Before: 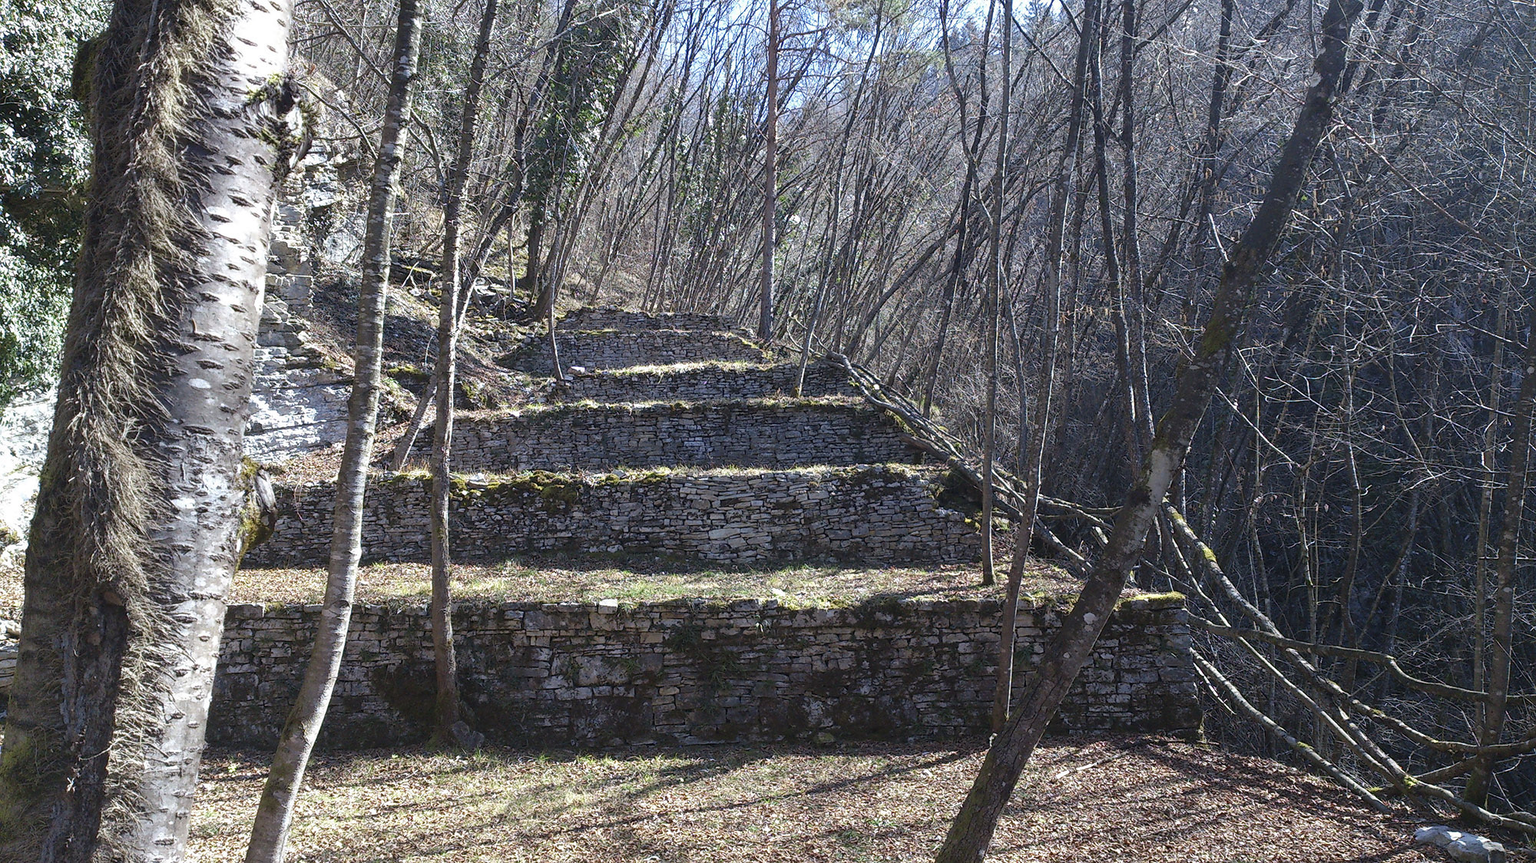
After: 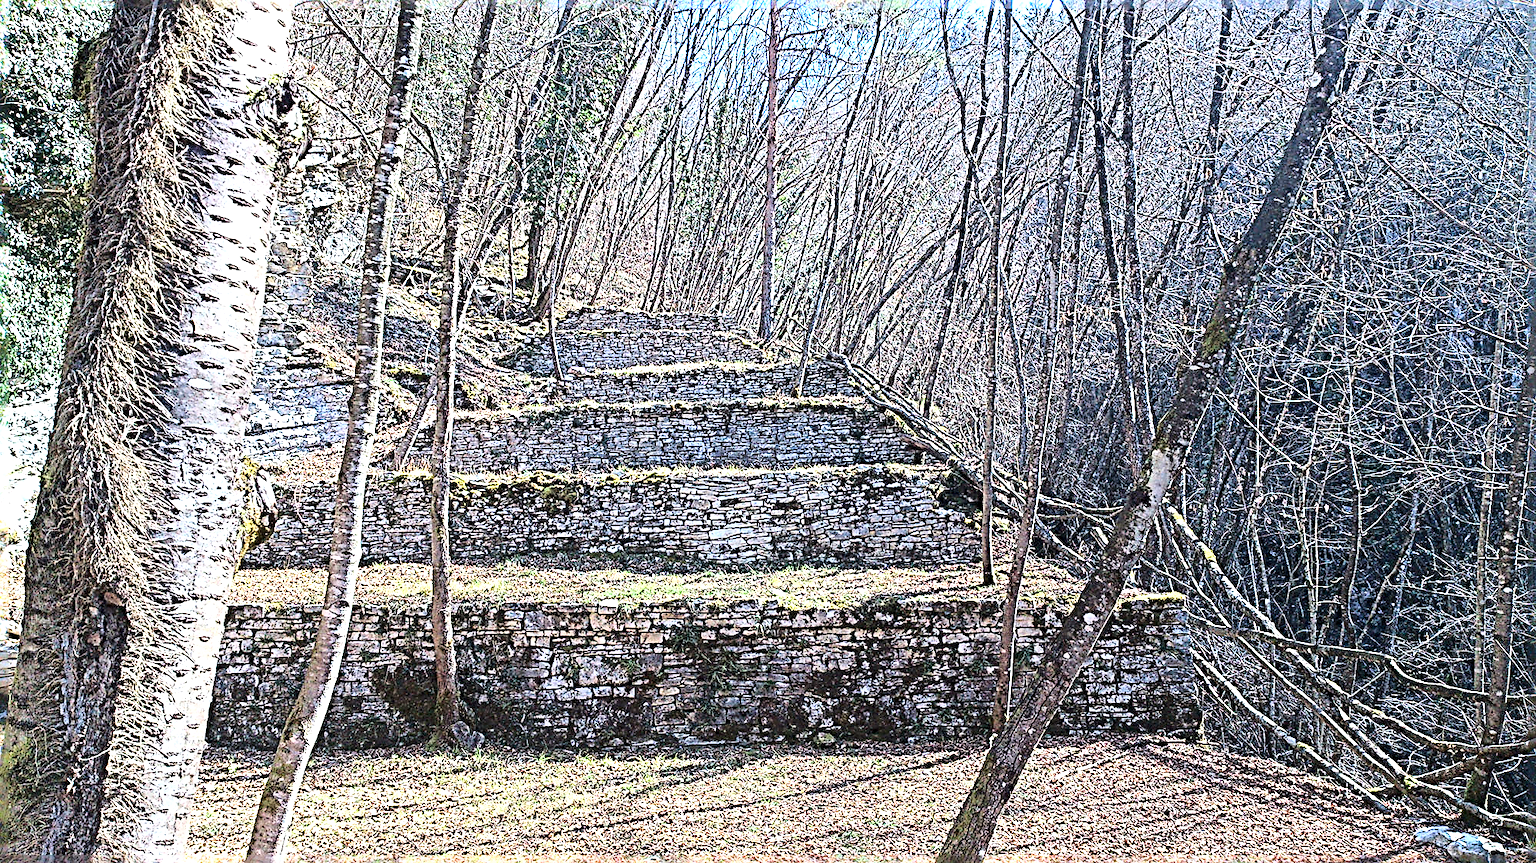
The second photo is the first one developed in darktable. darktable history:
exposure: exposure 1 EV, compensate highlight preservation false
base curve: curves: ch0 [(0, 0) (0.032, 0.037) (0.105, 0.228) (0.435, 0.76) (0.856, 0.983) (1, 1)]
sharpen: radius 4.011, amount 1.994
haze removal: compatibility mode true, adaptive false
